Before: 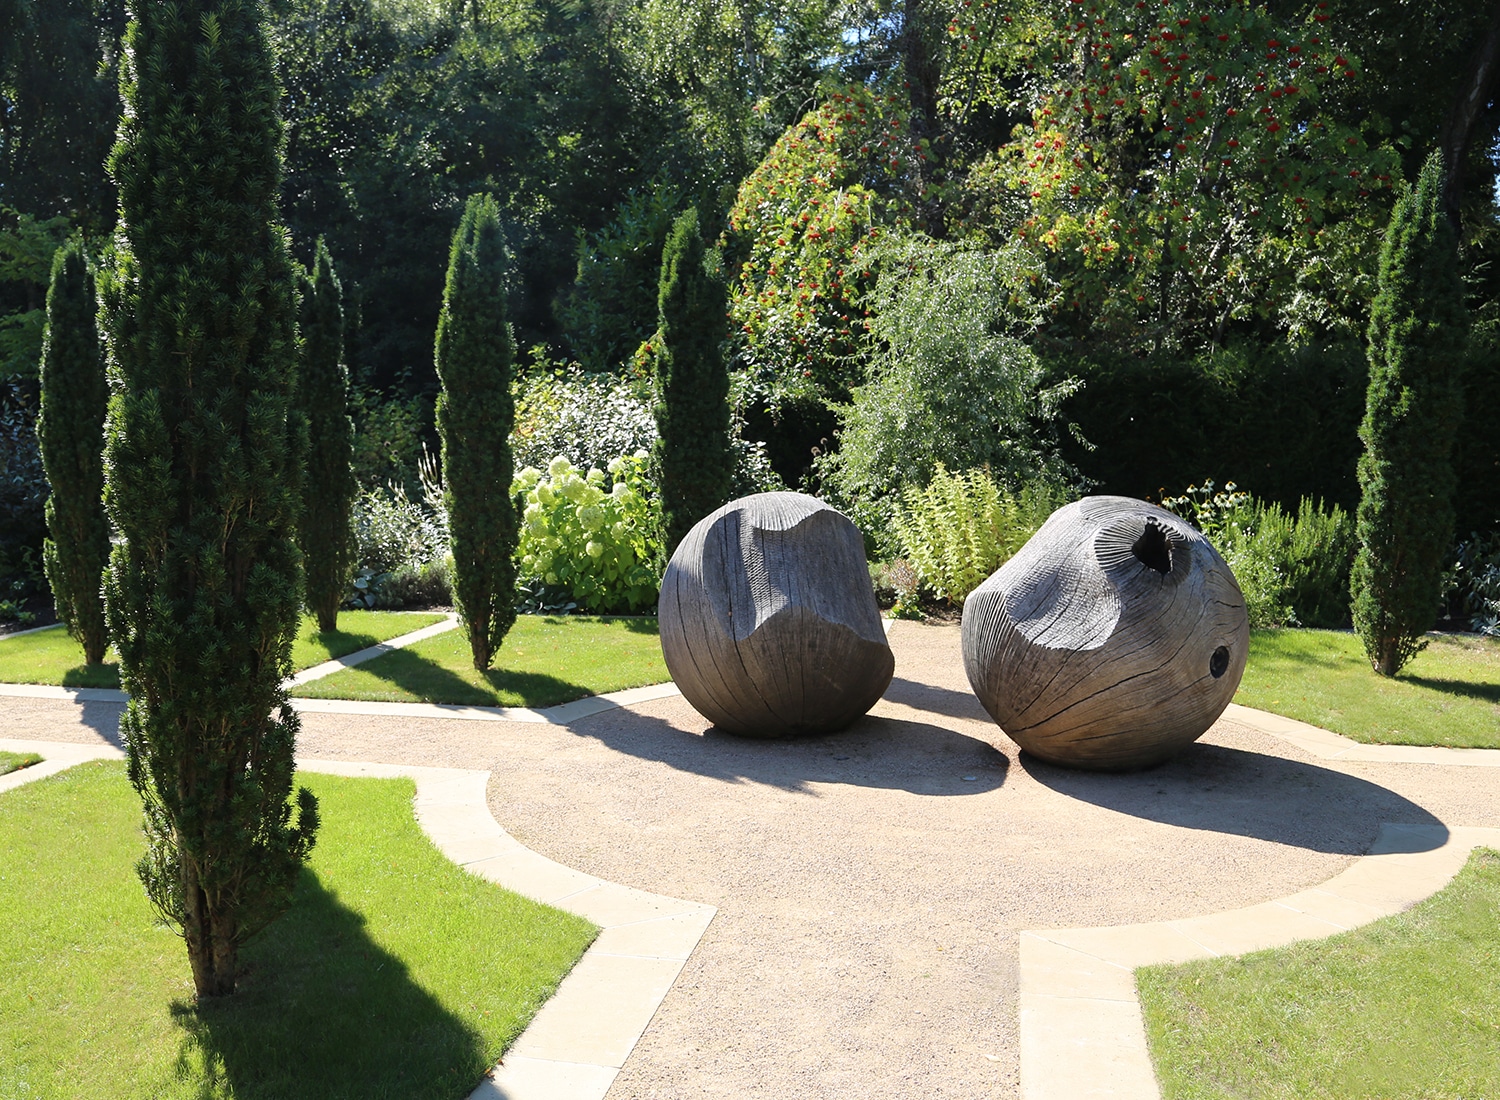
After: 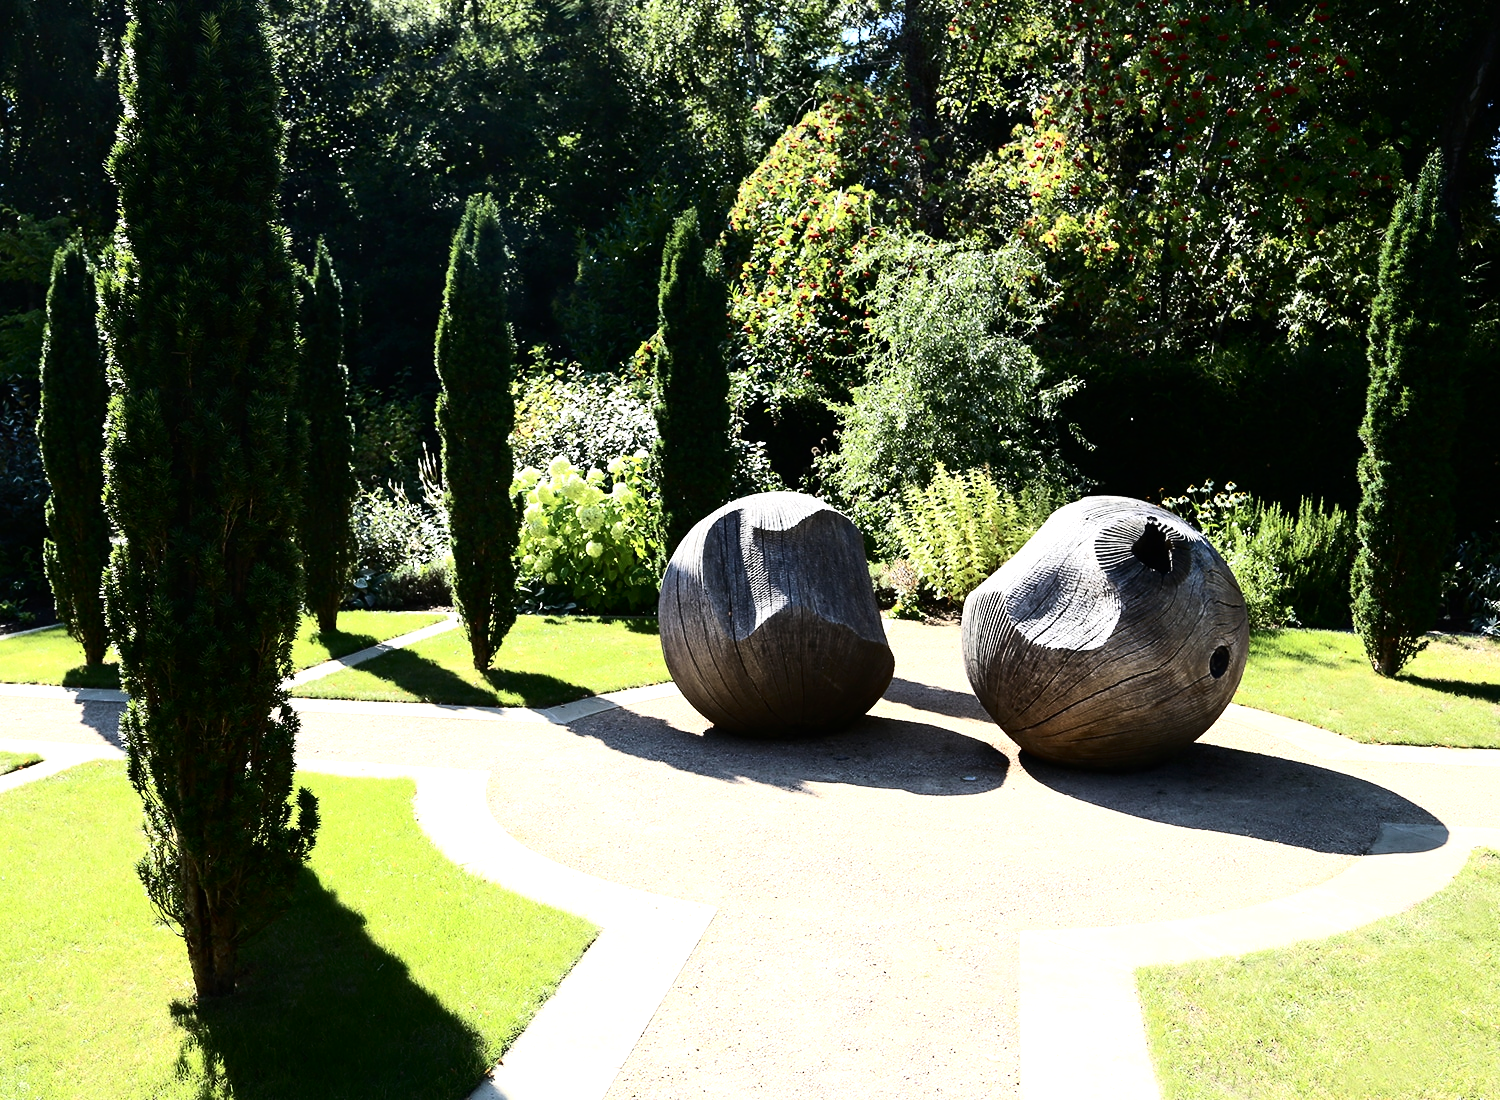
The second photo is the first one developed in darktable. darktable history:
contrast brightness saturation: contrast 0.296
tone equalizer: -8 EV -0.713 EV, -7 EV -0.715 EV, -6 EV -0.607 EV, -5 EV -0.386 EV, -3 EV 0.386 EV, -2 EV 0.6 EV, -1 EV 0.692 EV, +0 EV 0.745 EV, edges refinement/feathering 500, mask exposure compensation -1.57 EV, preserve details no
